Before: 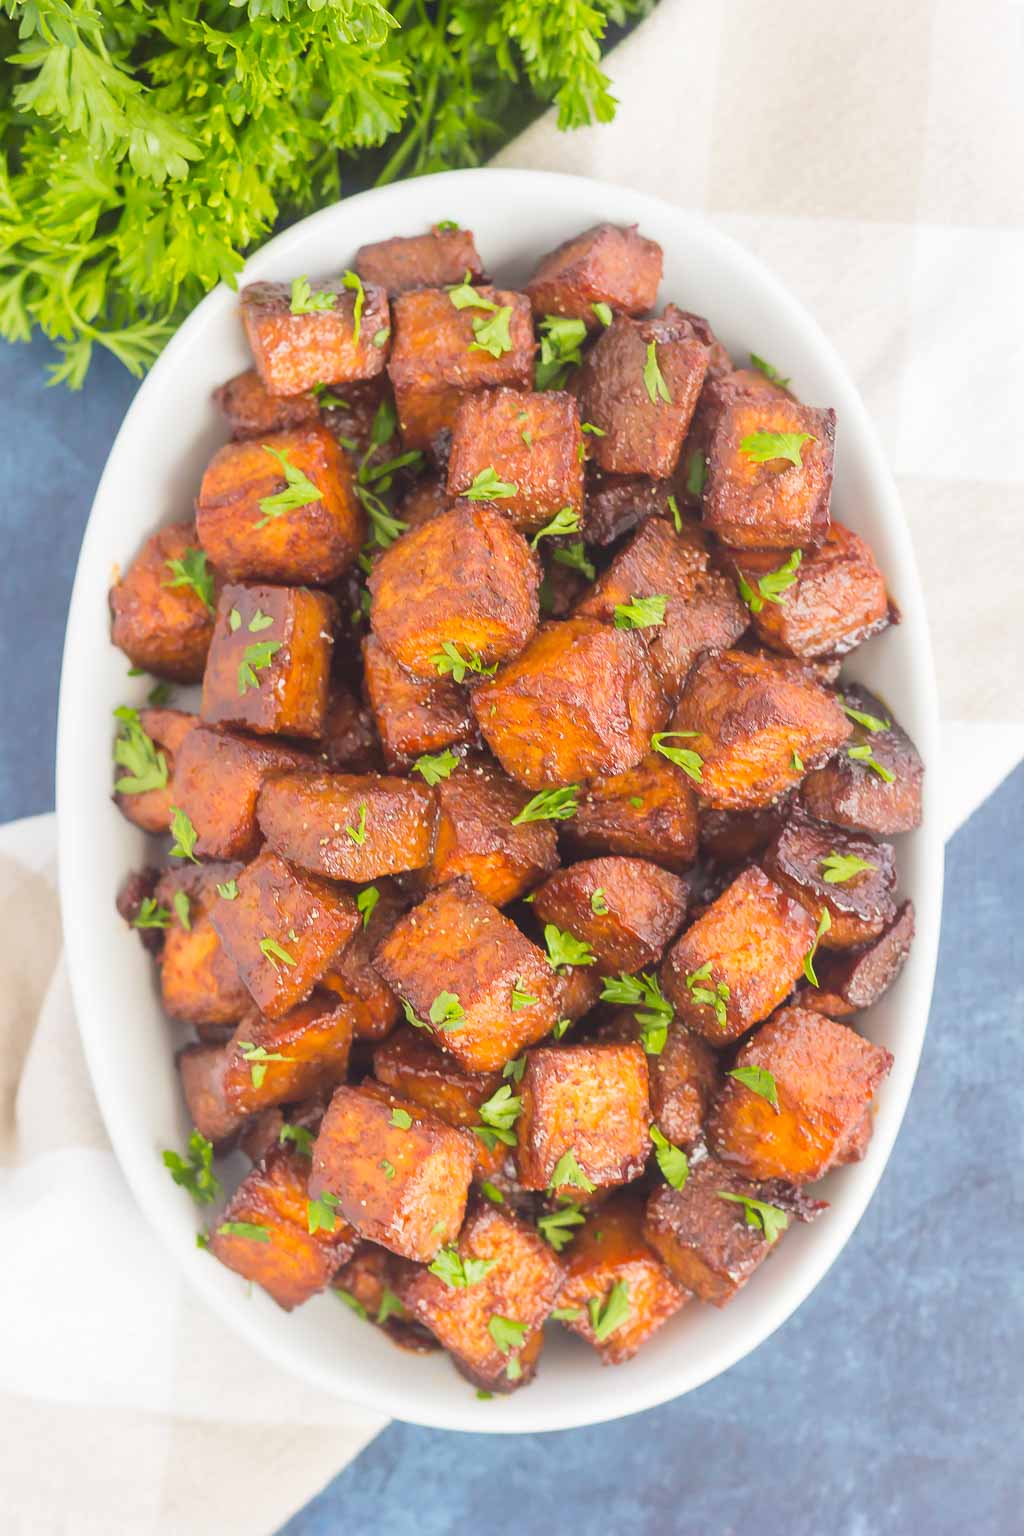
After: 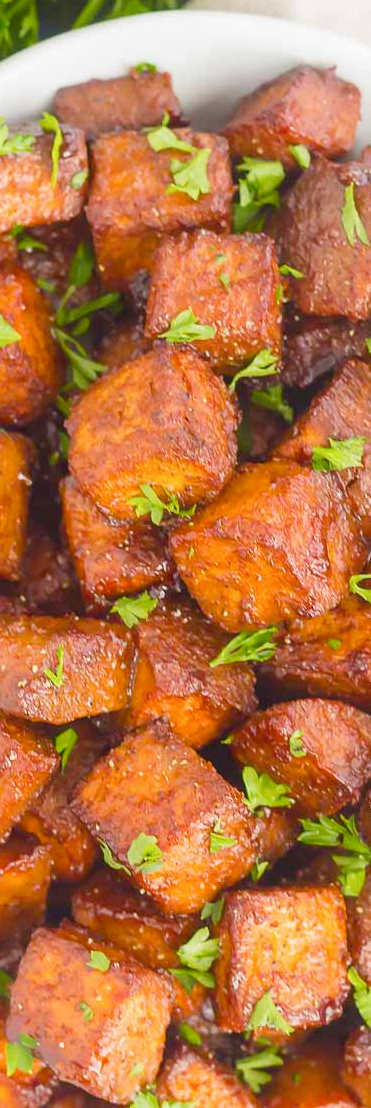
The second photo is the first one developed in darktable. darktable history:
crop and rotate: left 29.58%, top 10.338%, right 34.178%, bottom 17.489%
color balance rgb: perceptual saturation grading › global saturation 20%, perceptual saturation grading › highlights -25.59%, perceptual saturation grading › shadows 24.232%
